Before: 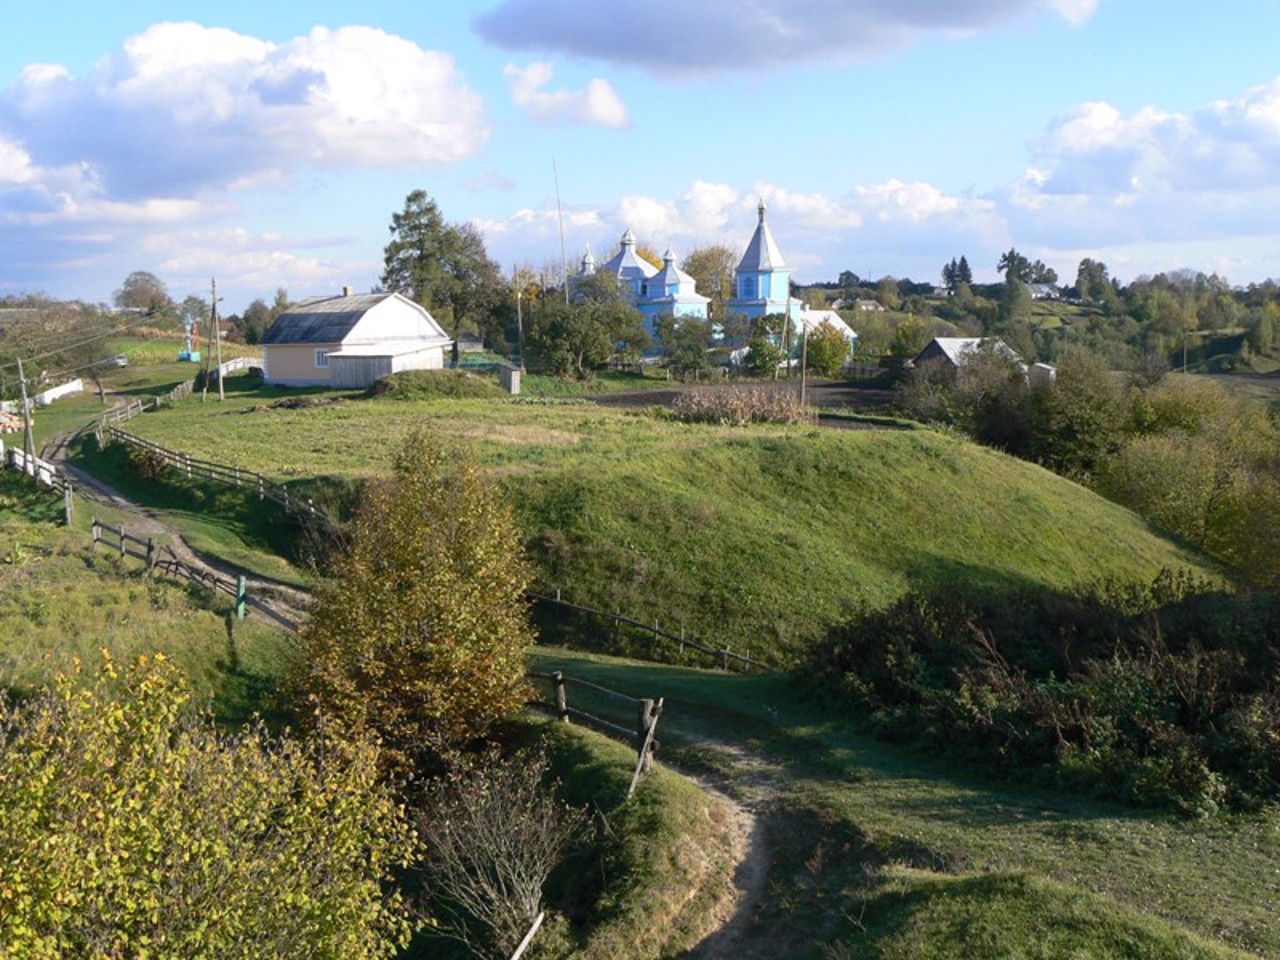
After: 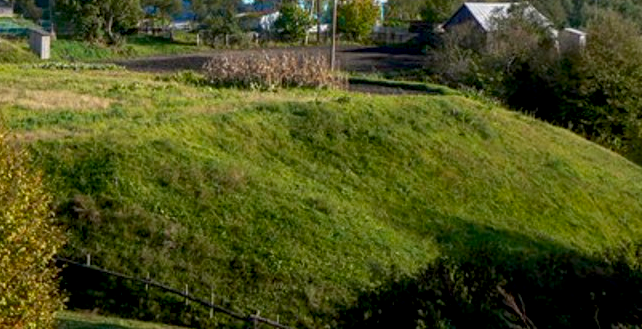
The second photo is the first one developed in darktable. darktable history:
crop: left 36.756%, top 34.909%, right 13.08%, bottom 30.767%
local contrast: on, module defaults
exposure: black level correction 0.009, exposure -0.166 EV, compensate highlight preservation false
contrast brightness saturation: brightness -0.022, saturation 0.352
